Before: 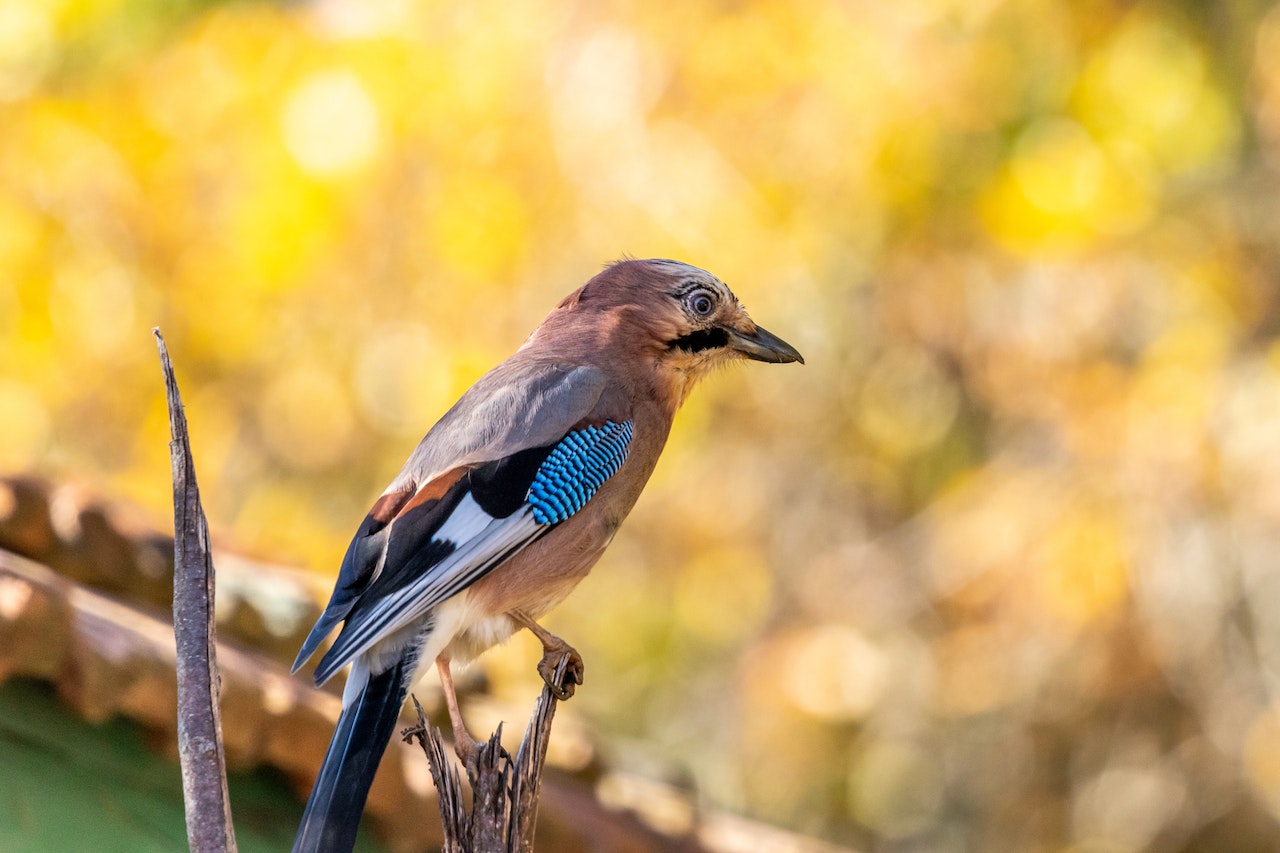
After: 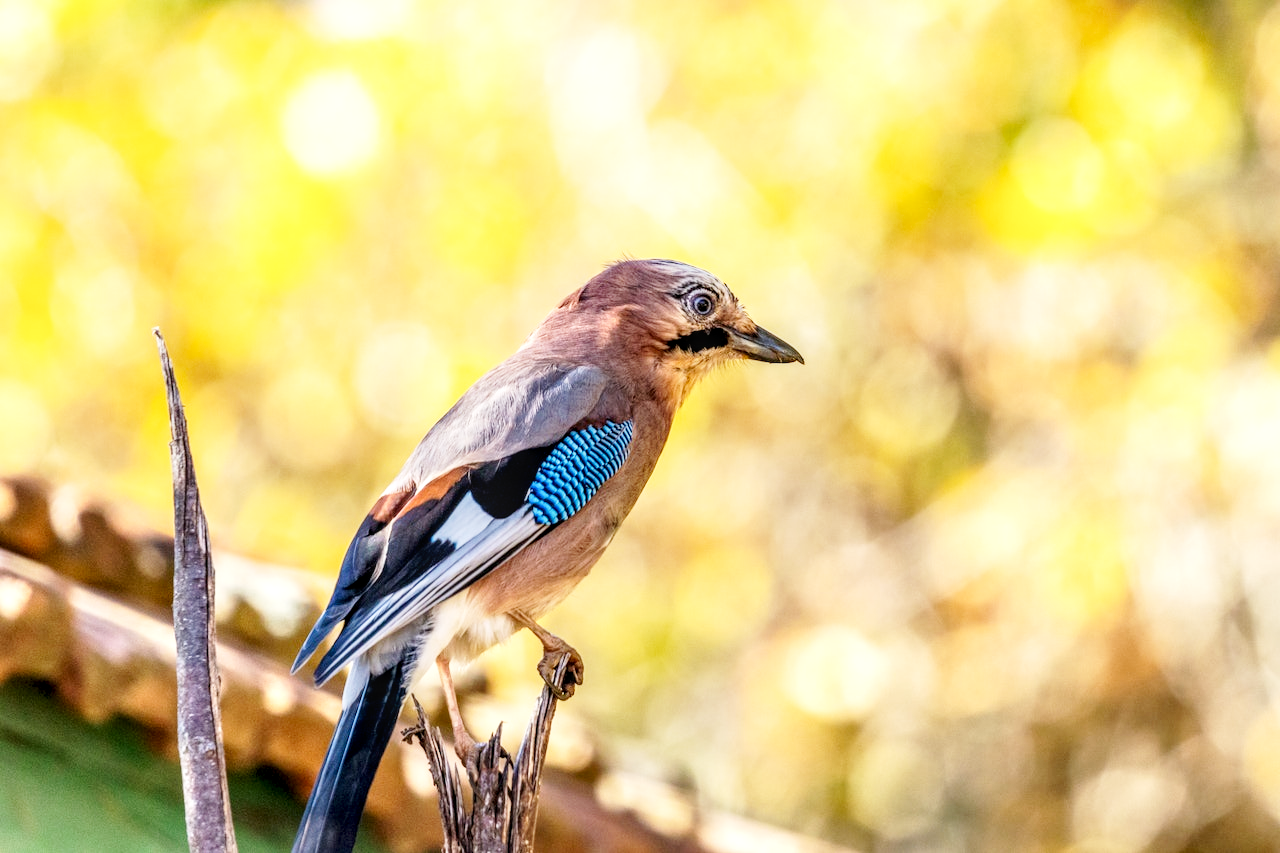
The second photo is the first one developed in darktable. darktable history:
local contrast: detail 130%
base curve: curves: ch0 [(0, 0) (0.005, 0.002) (0.15, 0.3) (0.4, 0.7) (0.75, 0.95) (1, 1)], preserve colors none
